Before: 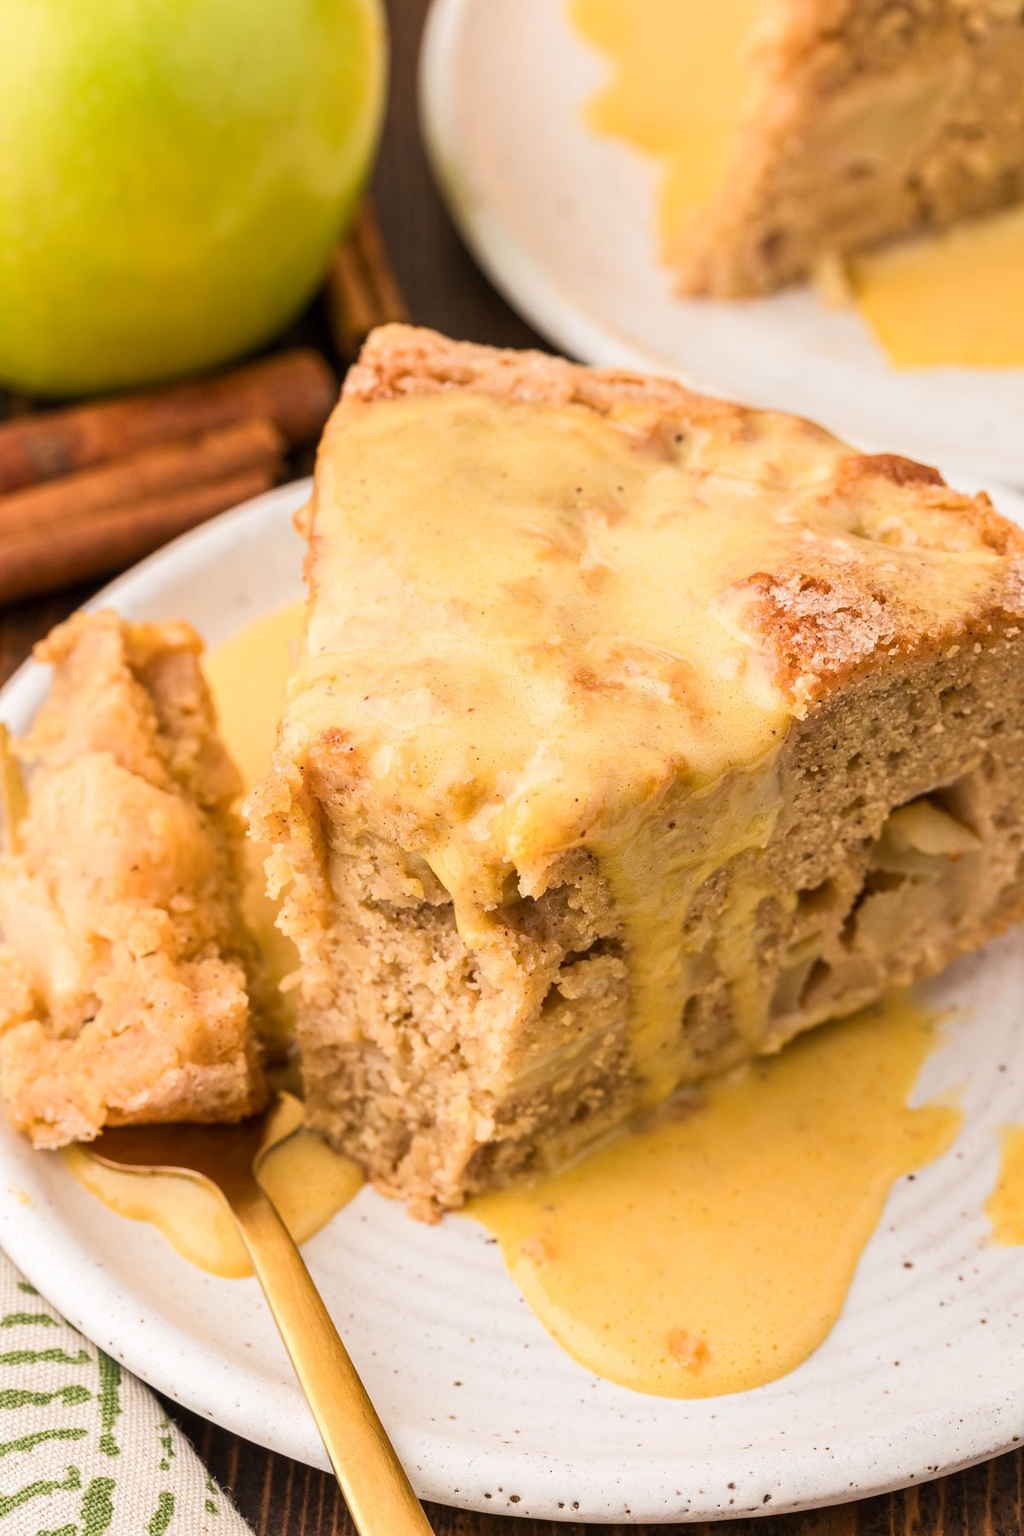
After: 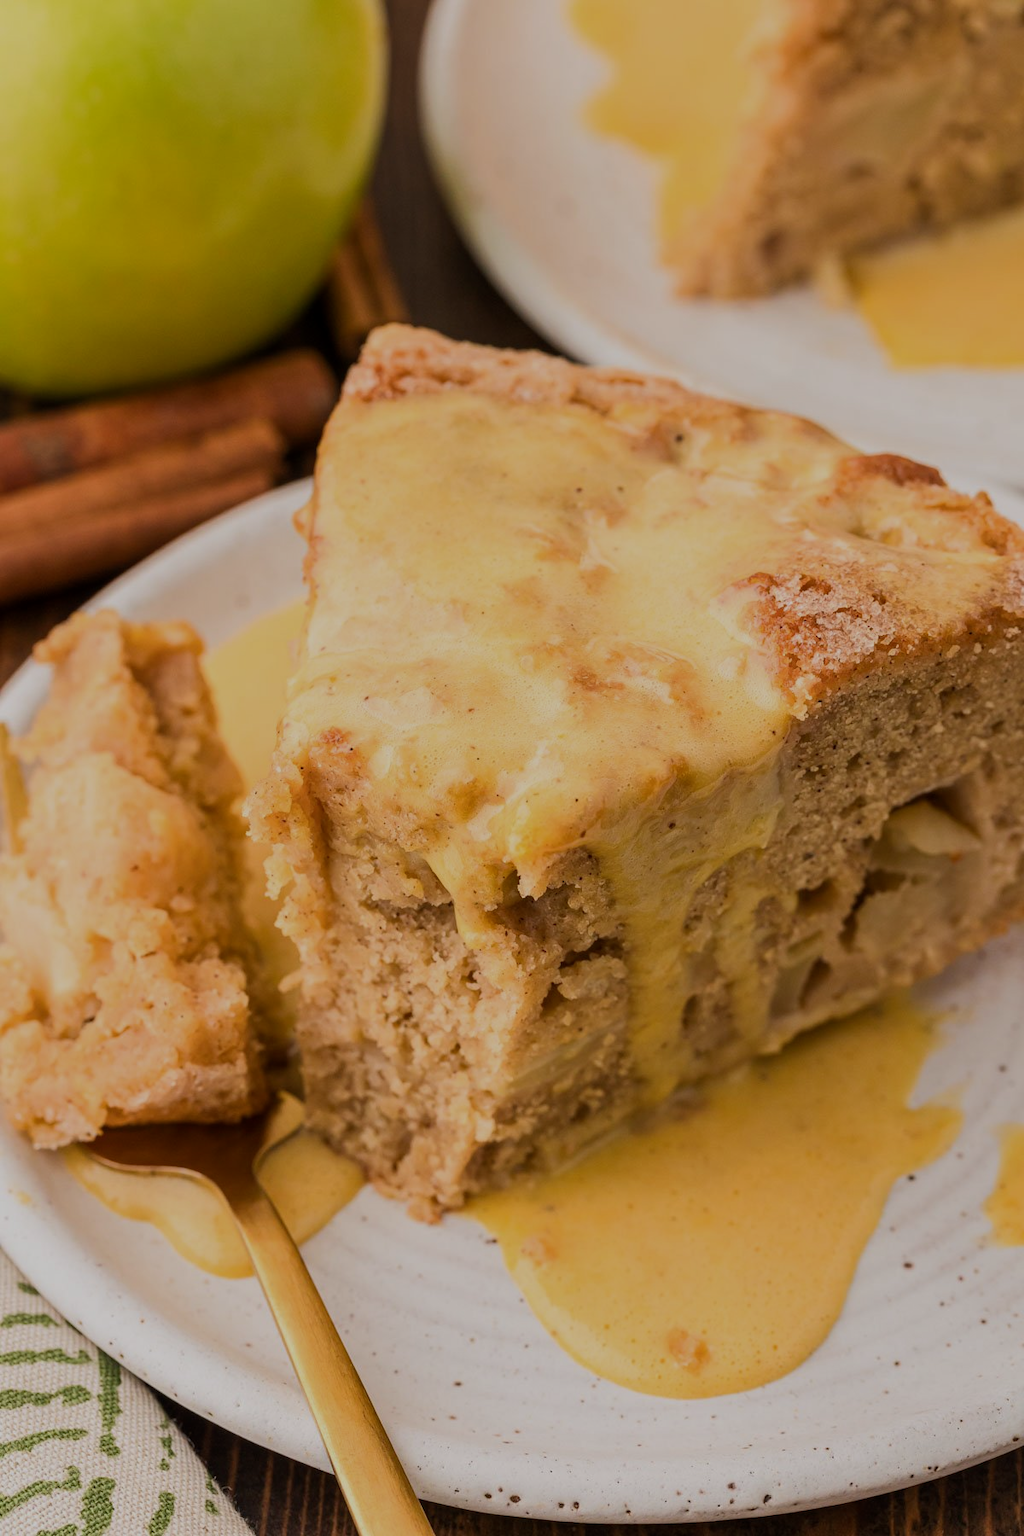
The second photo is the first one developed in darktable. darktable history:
exposure: black level correction 0, exposure -0.848 EV, compensate exposure bias true, compensate highlight preservation false
